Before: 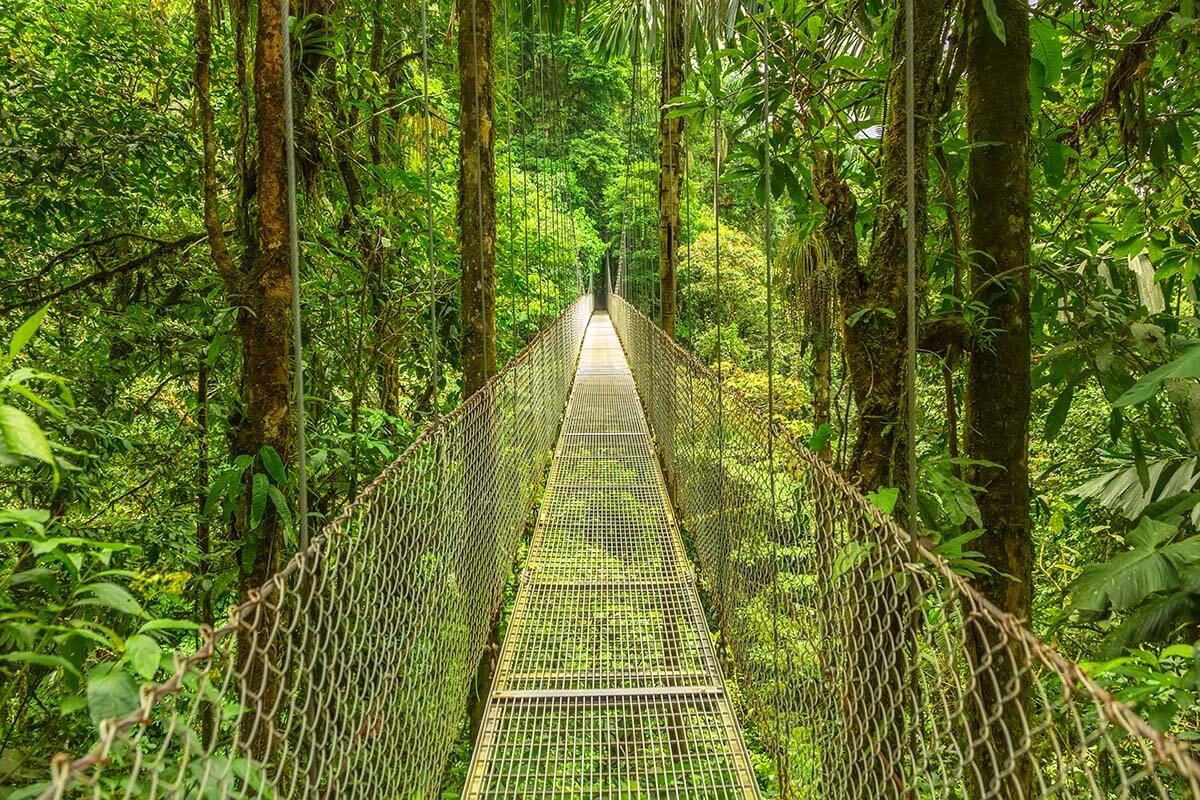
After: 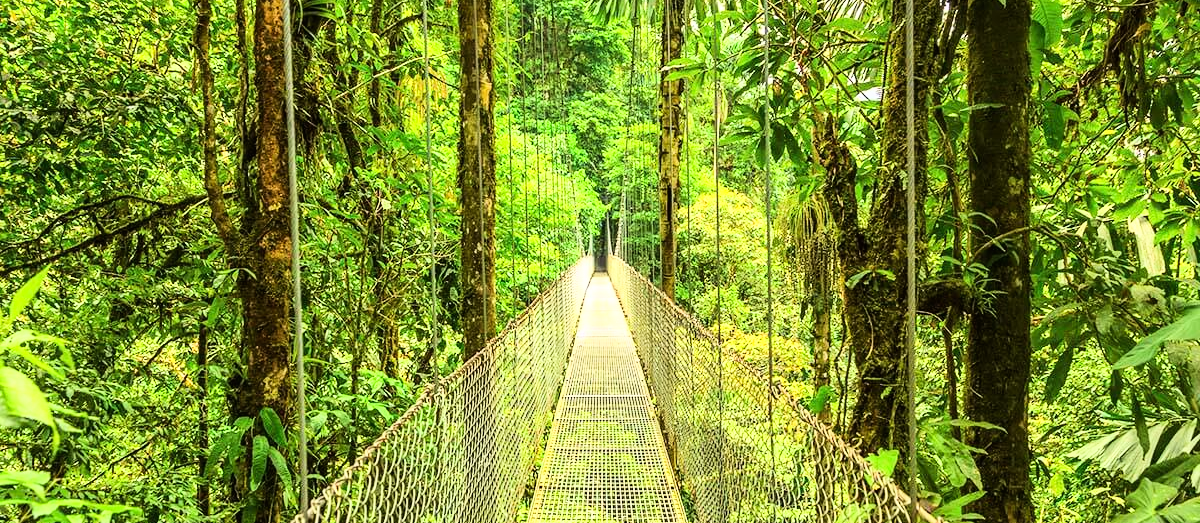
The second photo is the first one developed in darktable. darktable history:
base curve: curves: ch0 [(0, 0) (0.007, 0.004) (0.027, 0.03) (0.046, 0.07) (0.207, 0.54) (0.442, 0.872) (0.673, 0.972) (1, 1)]
crop and rotate: top 4.815%, bottom 29.695%
